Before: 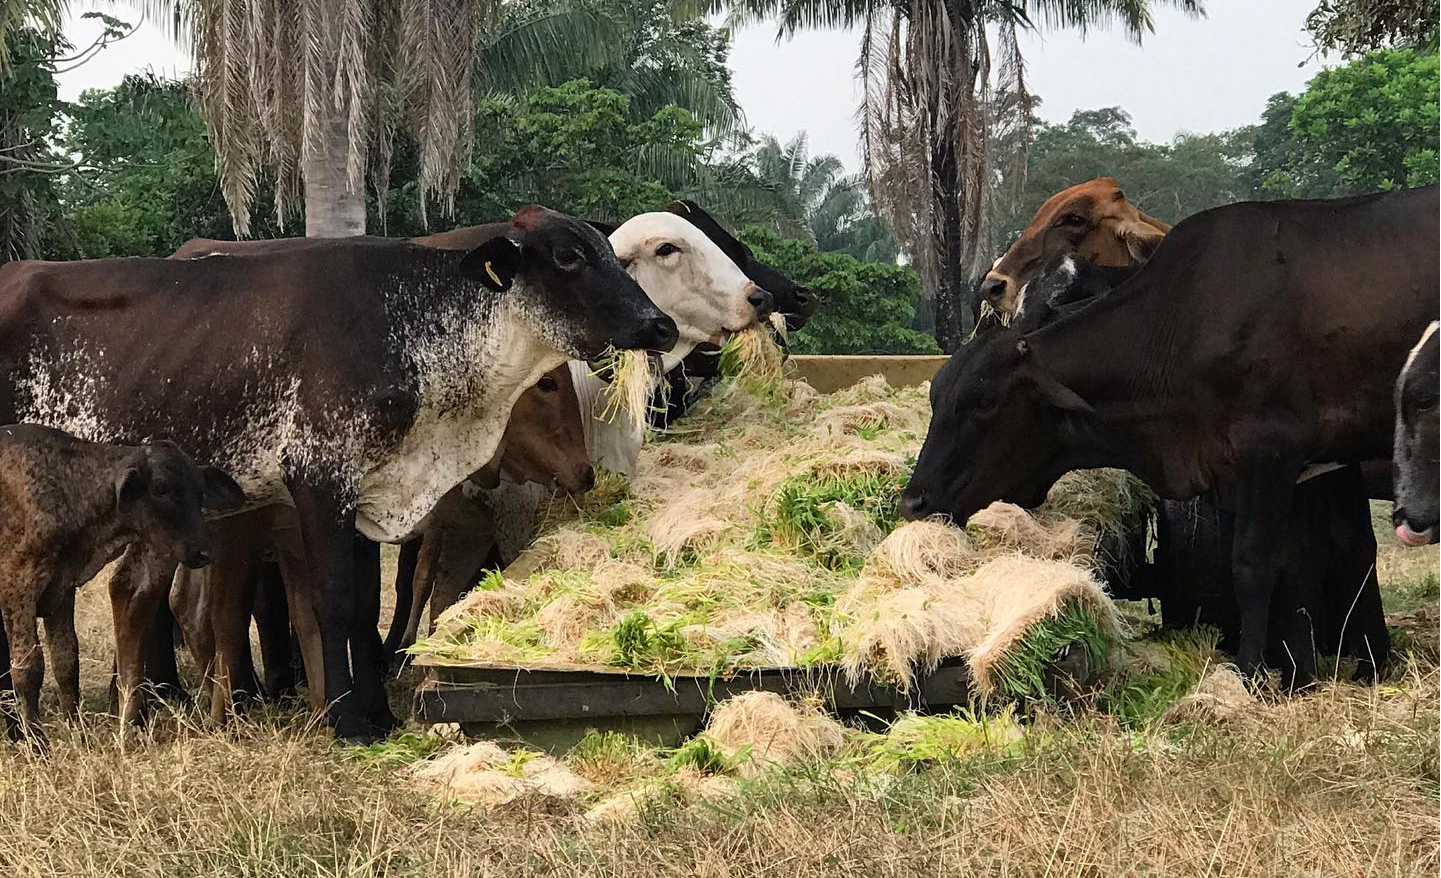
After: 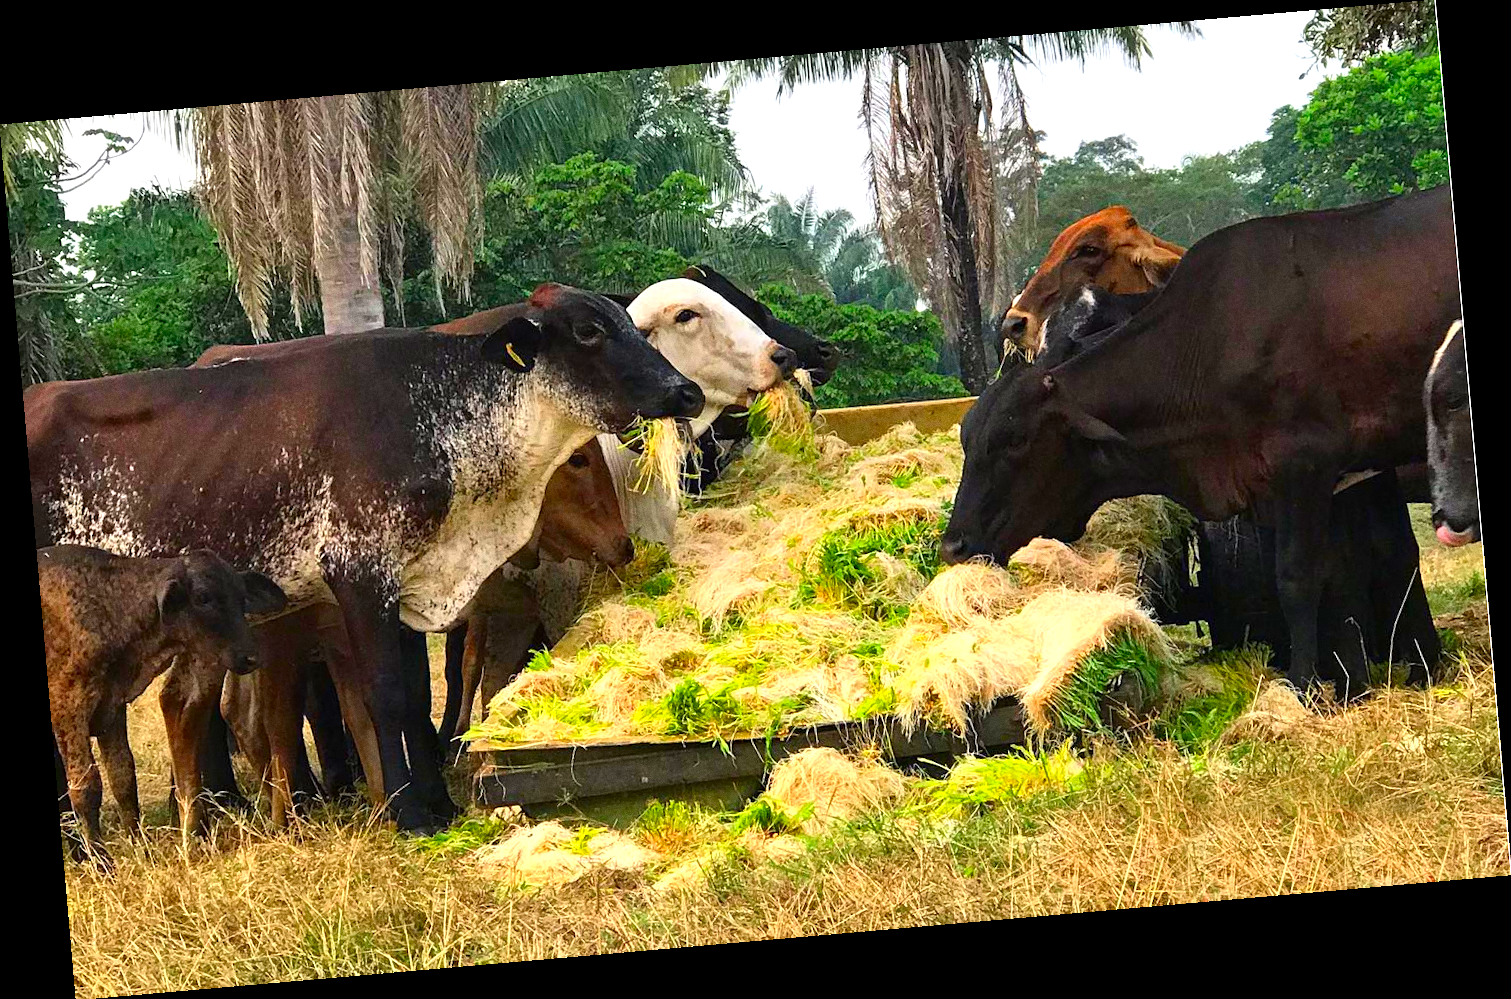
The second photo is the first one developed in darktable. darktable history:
exposure: exposure 0.485 EV, compensate highlight preservation false
rotate and perspective: rotation -4.98°, automatic cropping off
color correction: saturation 1.8
grain: coarseness 0.09 ISO
